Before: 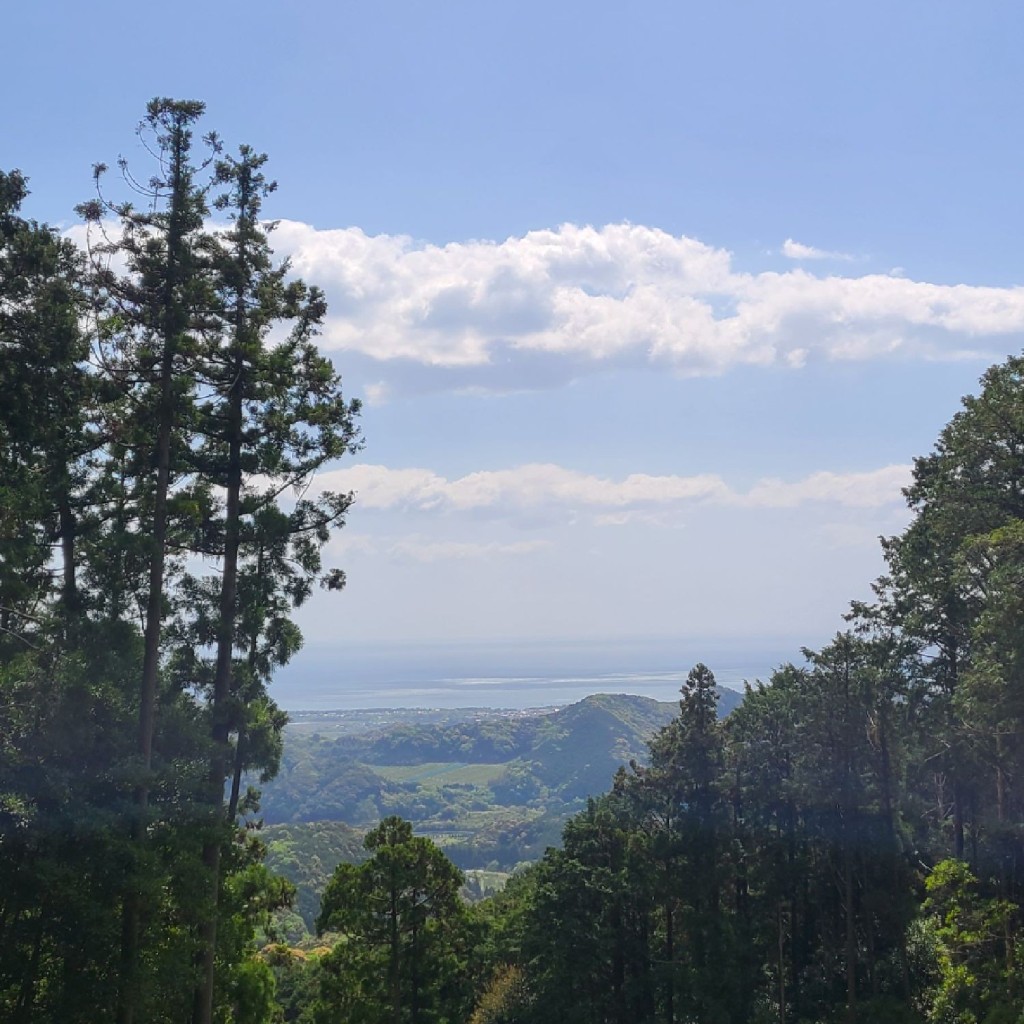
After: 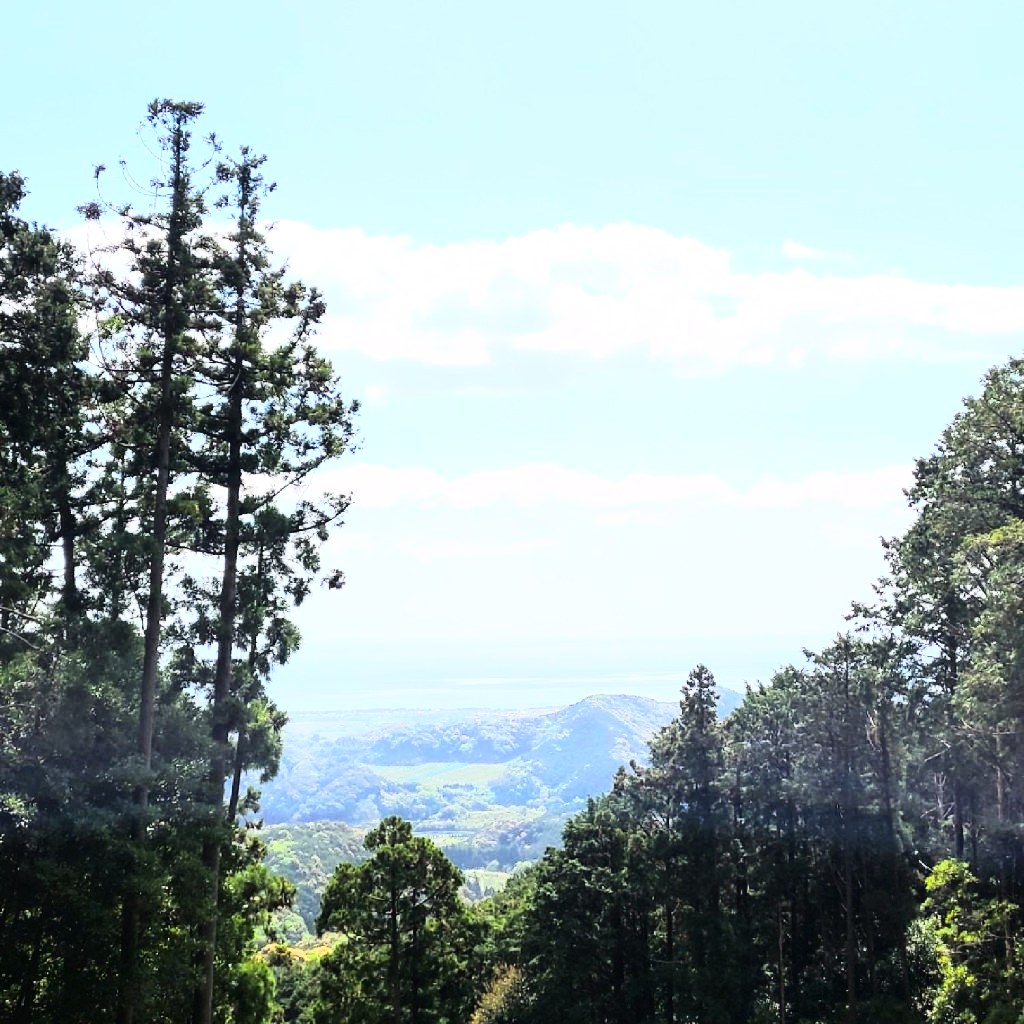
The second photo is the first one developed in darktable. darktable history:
exposure: black level correction 0.001, exposure 0.5 EV, compensate exposure bias true, compensate highlight preservation false
rgb curve: curves: ch0 [(0, 0) (0.21, 0.15) (0.24, 0.21) (0.5, 0.75) (0.75, 0.96) (0.89, 0.99) (1, 1)]; ch1 [(0, 0.02) (0.21, 0.13) (0.25, 0.2) (0.5, 0.67) (0.75, 0.9) (0.89, 0.97) (1, 1)]; ch2 [(0, 0.02) (0.21, 0.13) (0.25, 0.2) (0.5, 0.67) (0.75, 0.9) (0.89, 0.97) (1, 1)], compensate middle gray true
